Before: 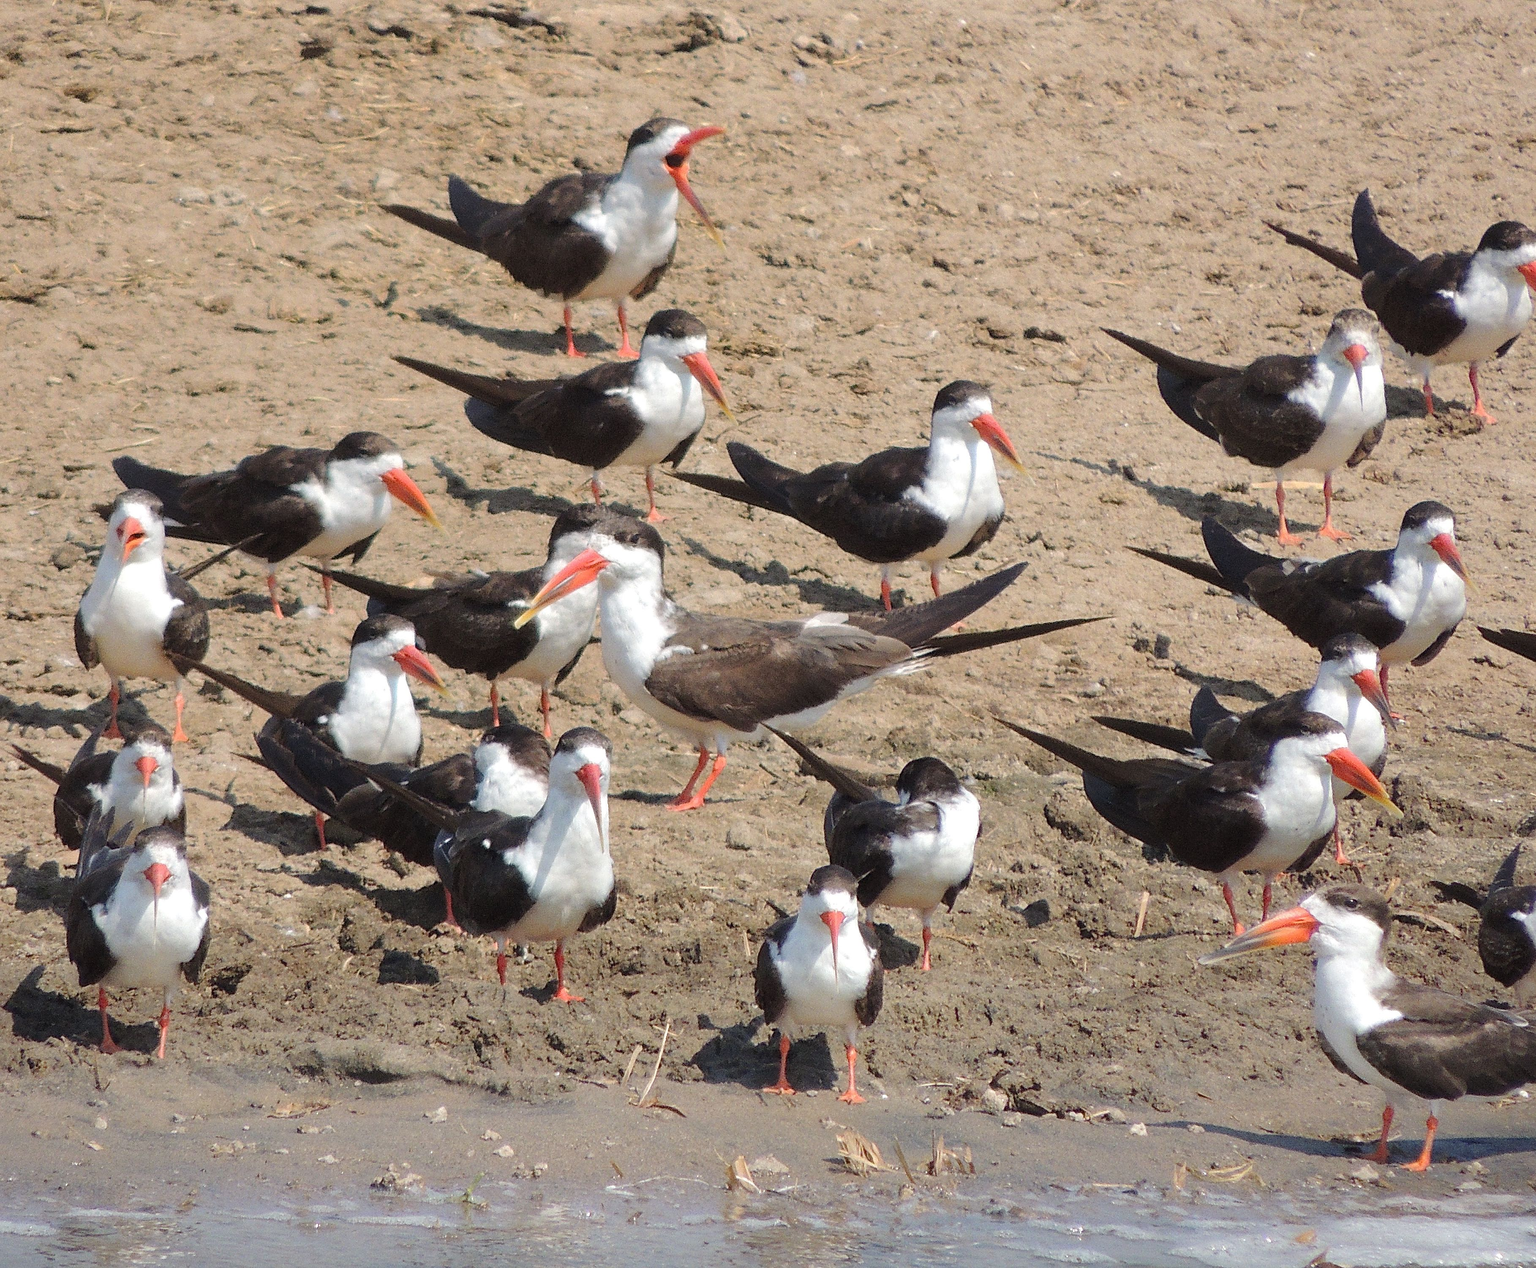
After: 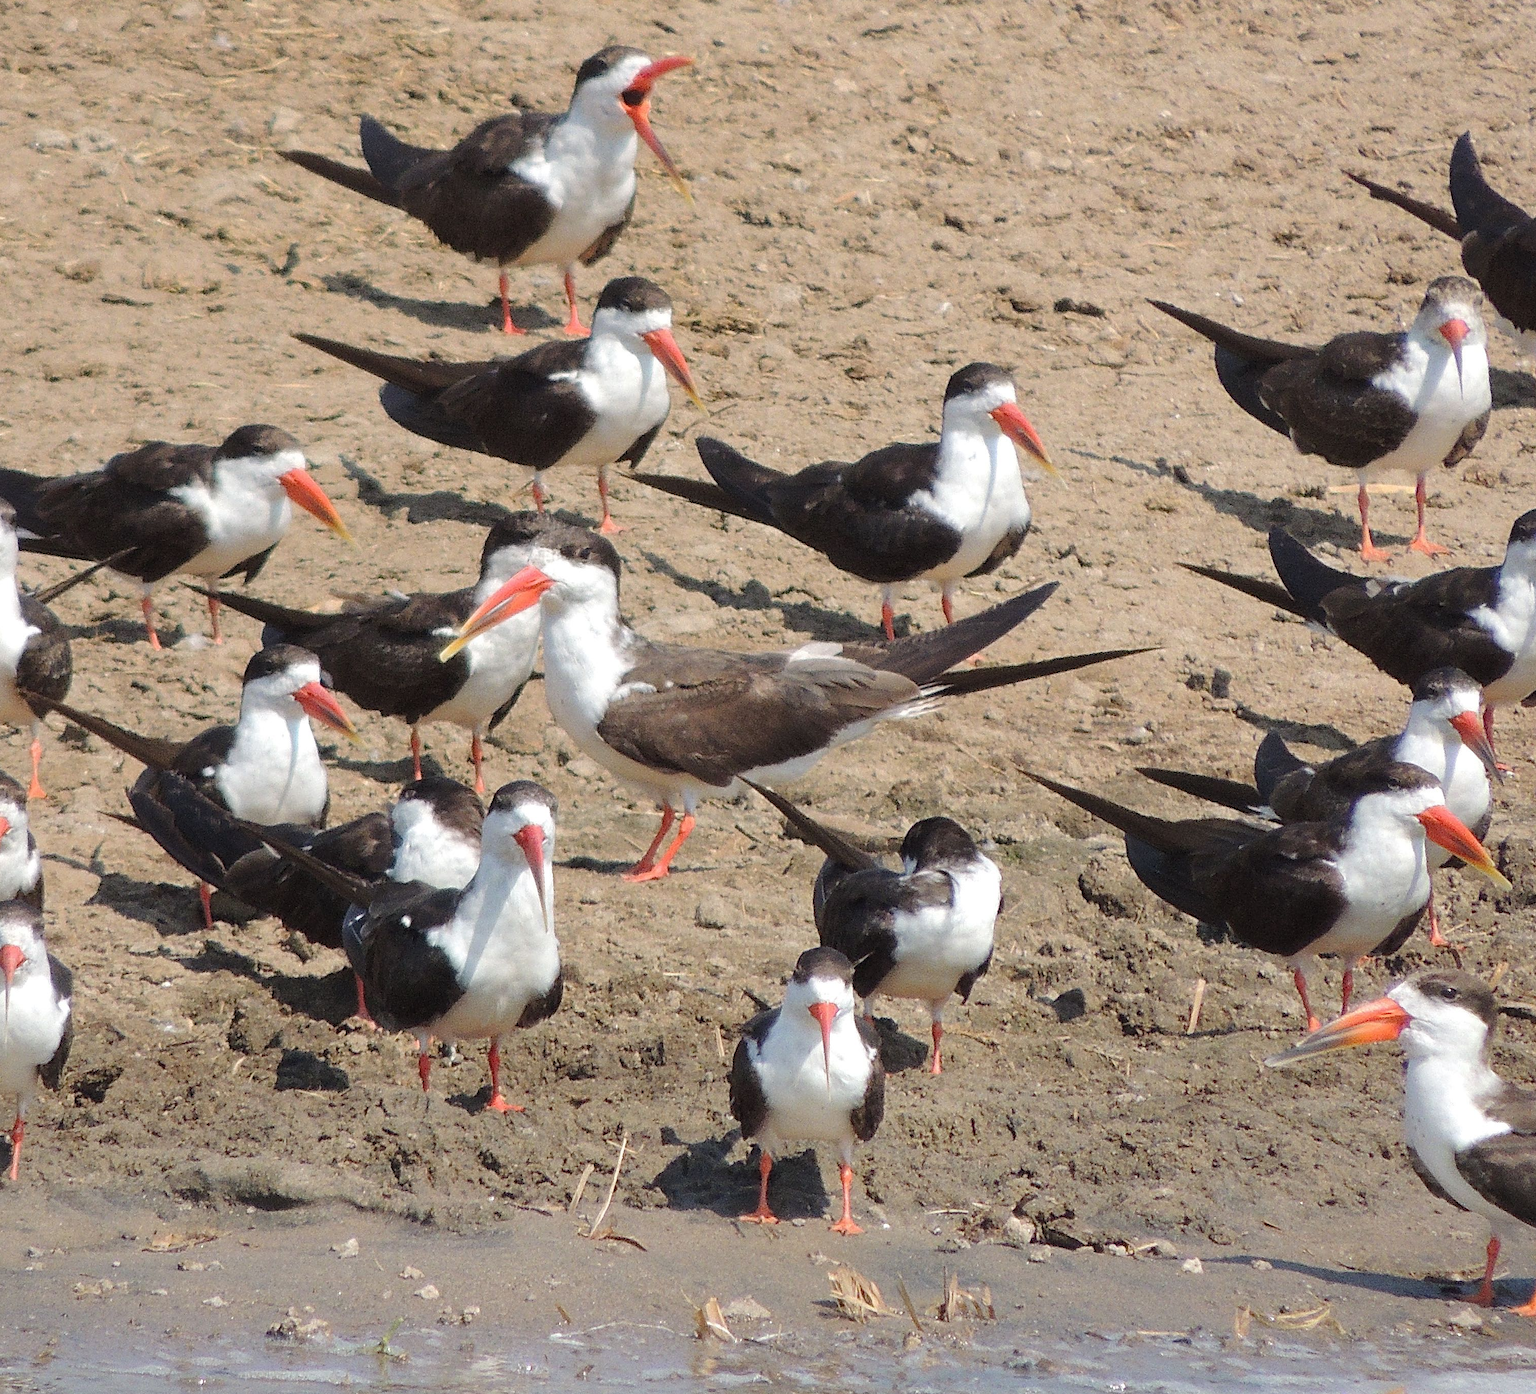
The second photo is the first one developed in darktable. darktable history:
crop: left 9.773%, top 6.31%, right 7.298%, bottom 2.434%
